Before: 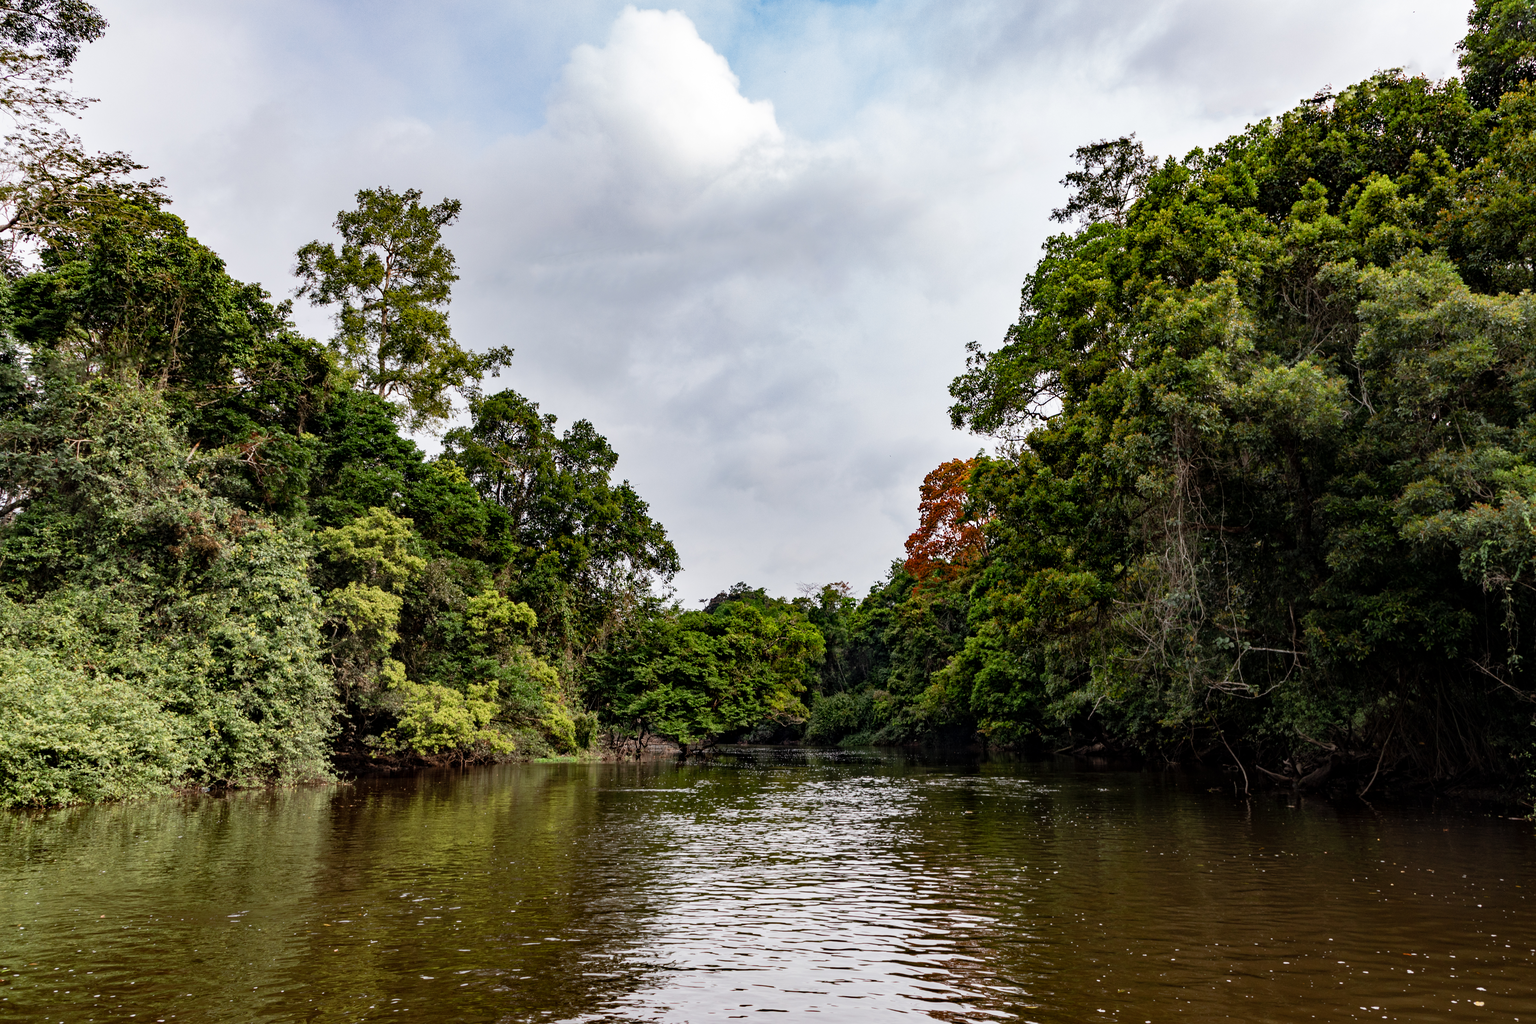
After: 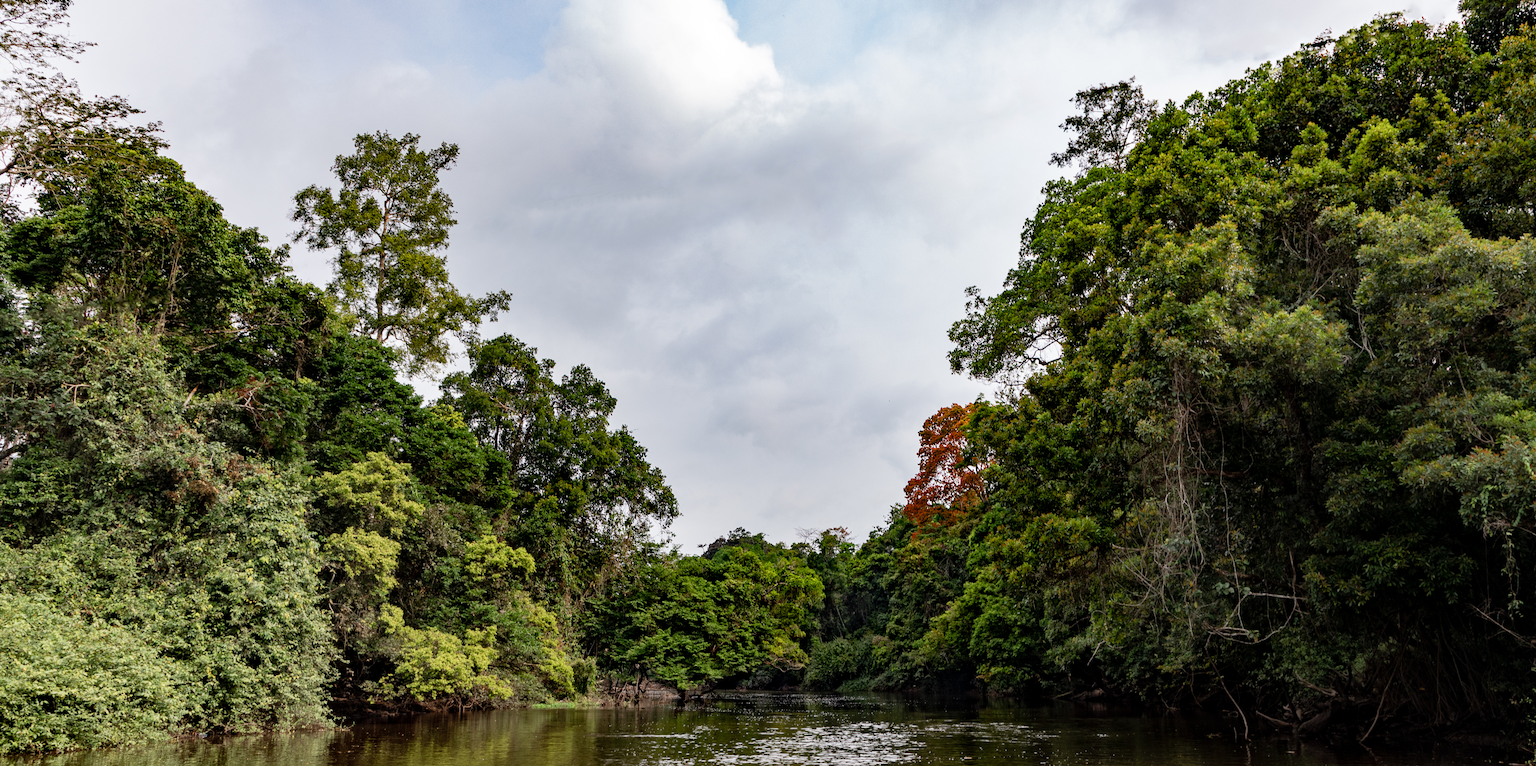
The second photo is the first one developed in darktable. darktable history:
crop: left 0.237%, top 5.527%, bottom 19.832%
